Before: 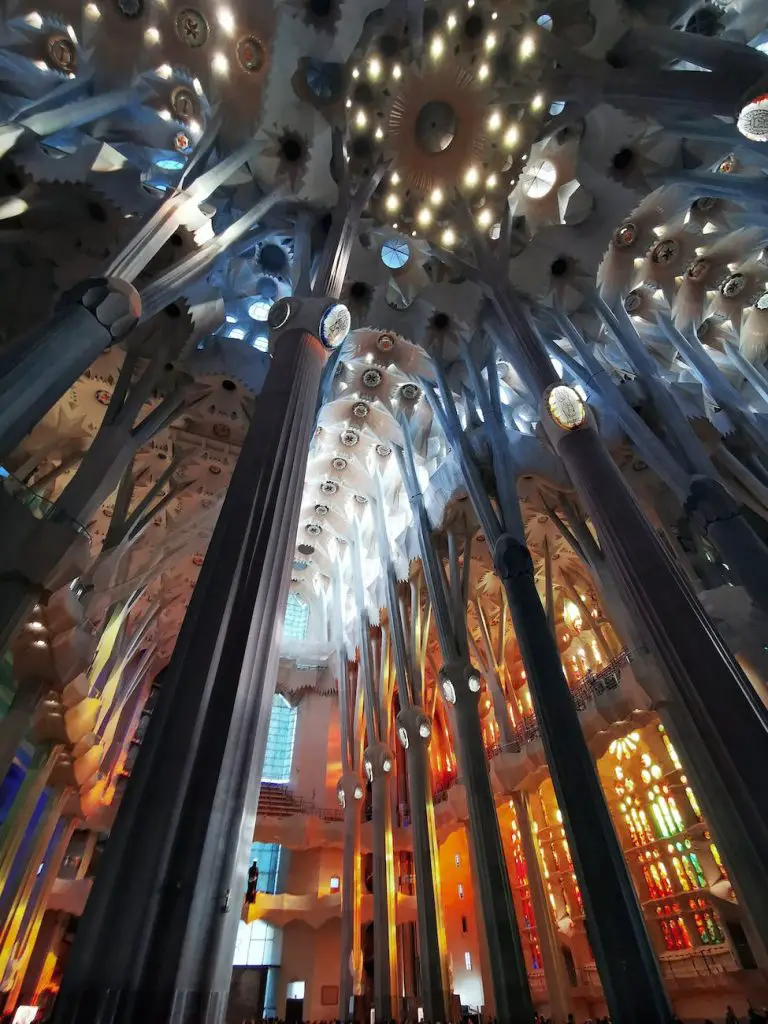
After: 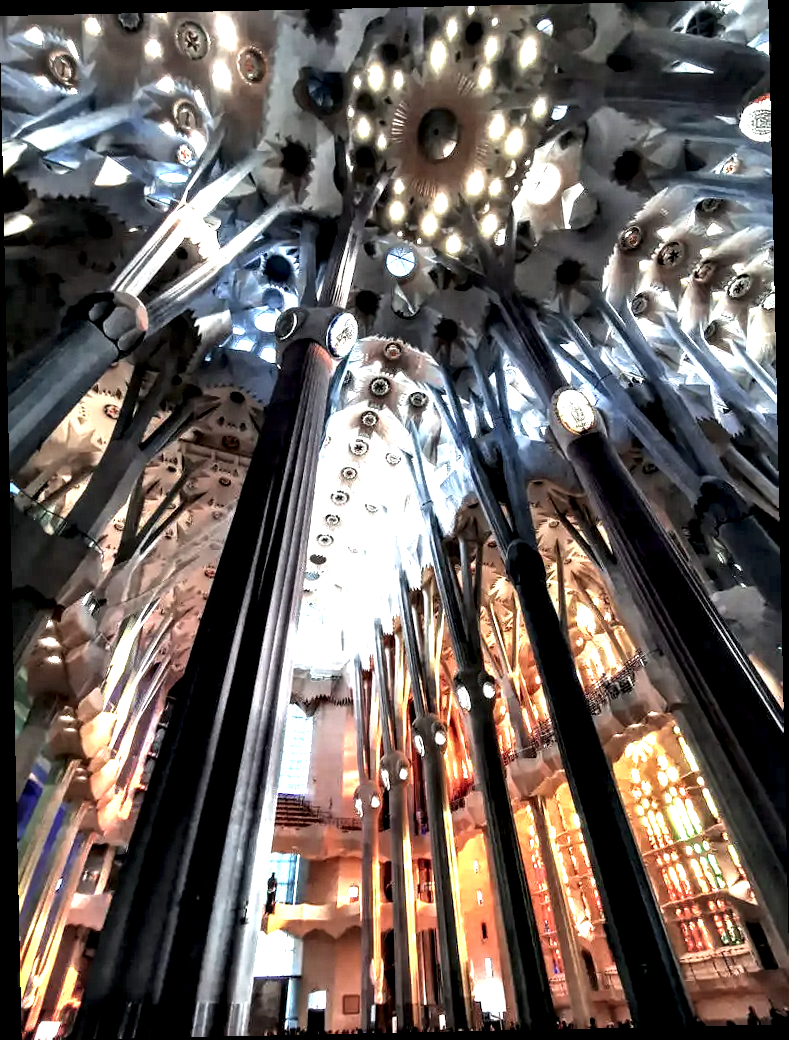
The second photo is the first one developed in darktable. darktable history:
local contrast: highlights 115%, shadows 42%, detail 293%
rotate and perspective: rotation -1.24°, automatic cropping off
